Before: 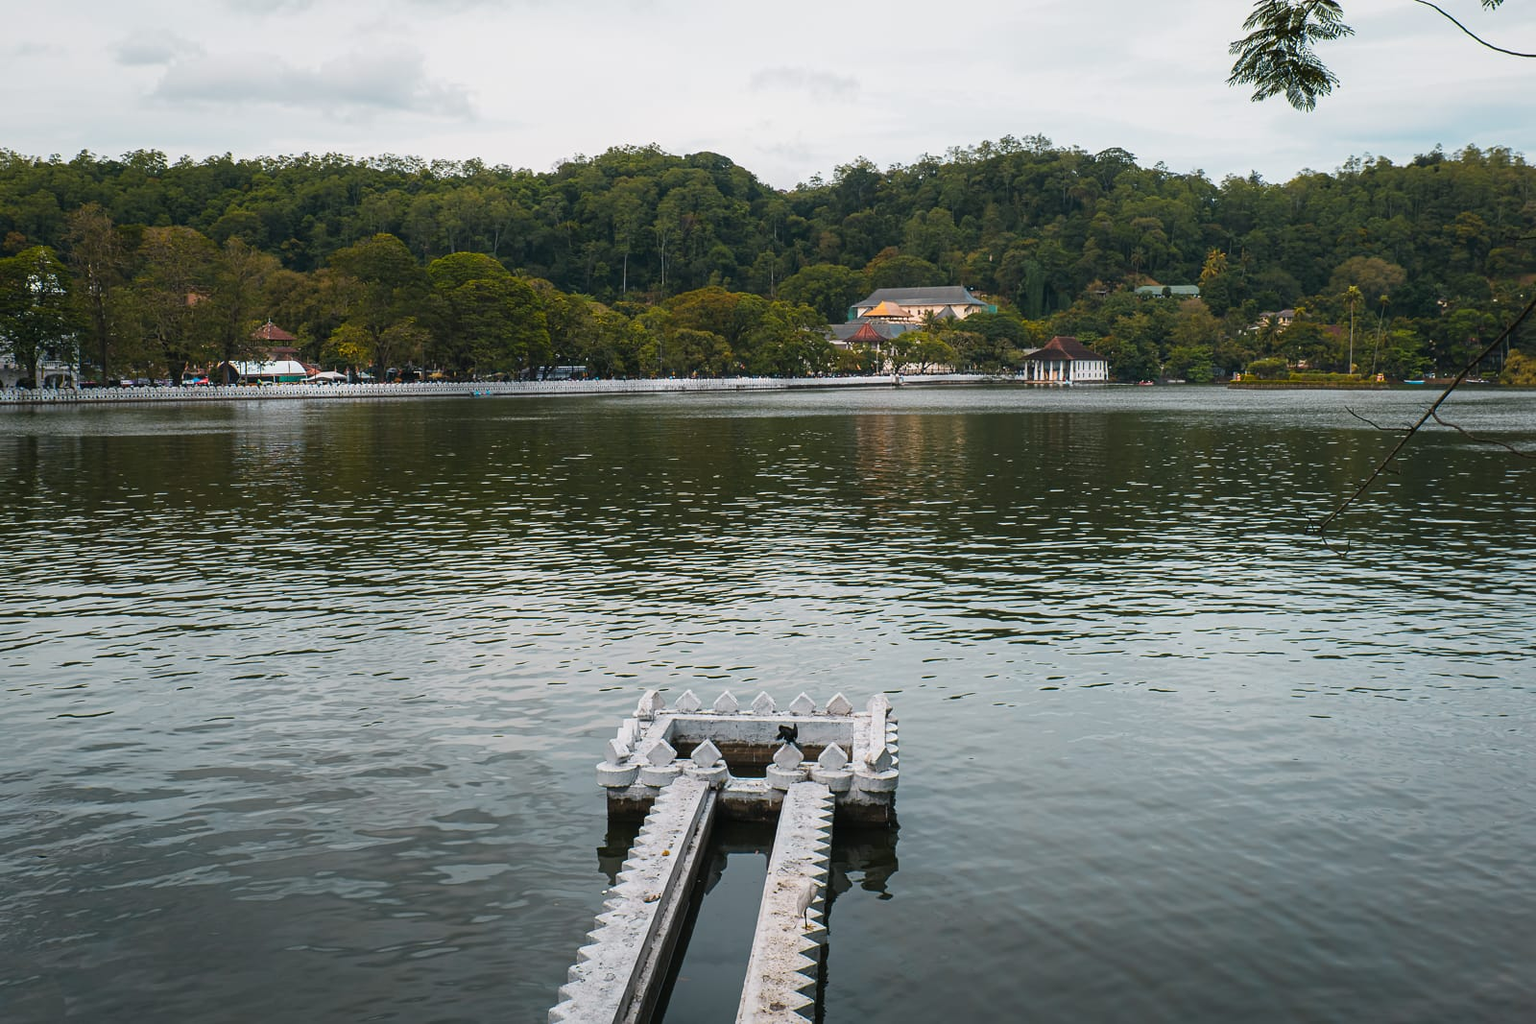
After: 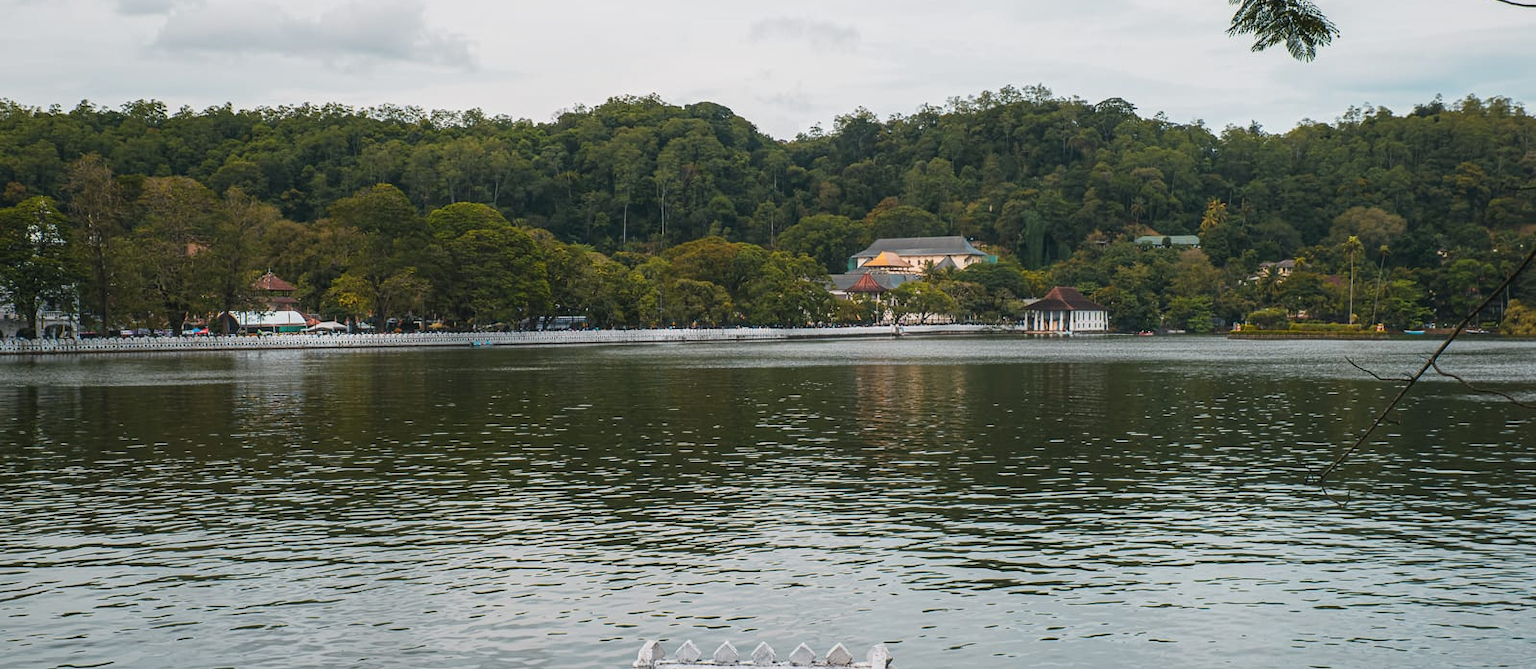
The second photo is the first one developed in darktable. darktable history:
contrast equalizer: octaves 7, y [[0.6 ×6], [0.55 ×6], [0 ×6], [0 ×6], [0 ×6]], mix -0.301
crop and rotate: top 4.964%, bottom 29.619%
local contrast: on, module defaults
